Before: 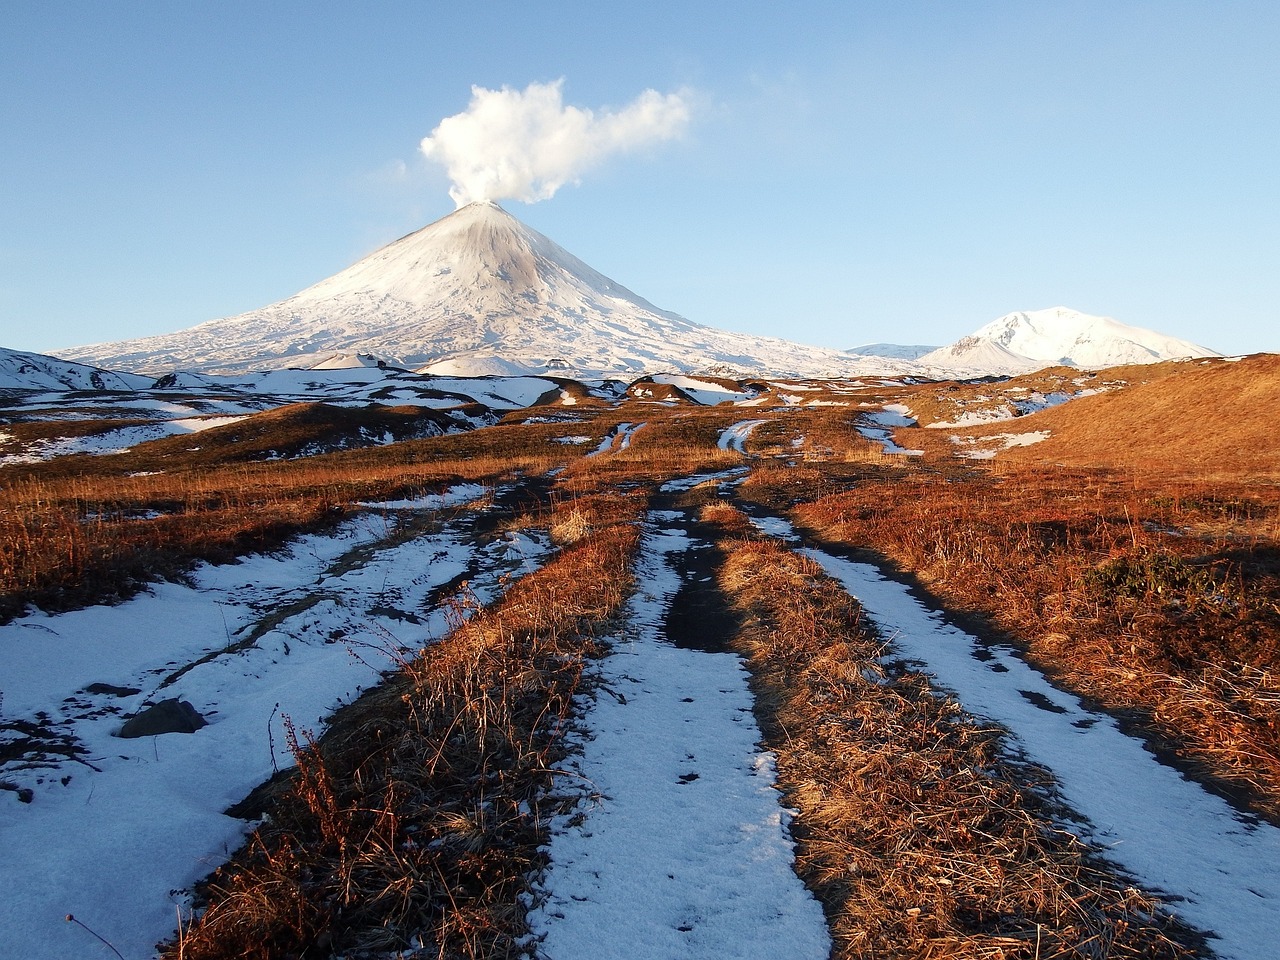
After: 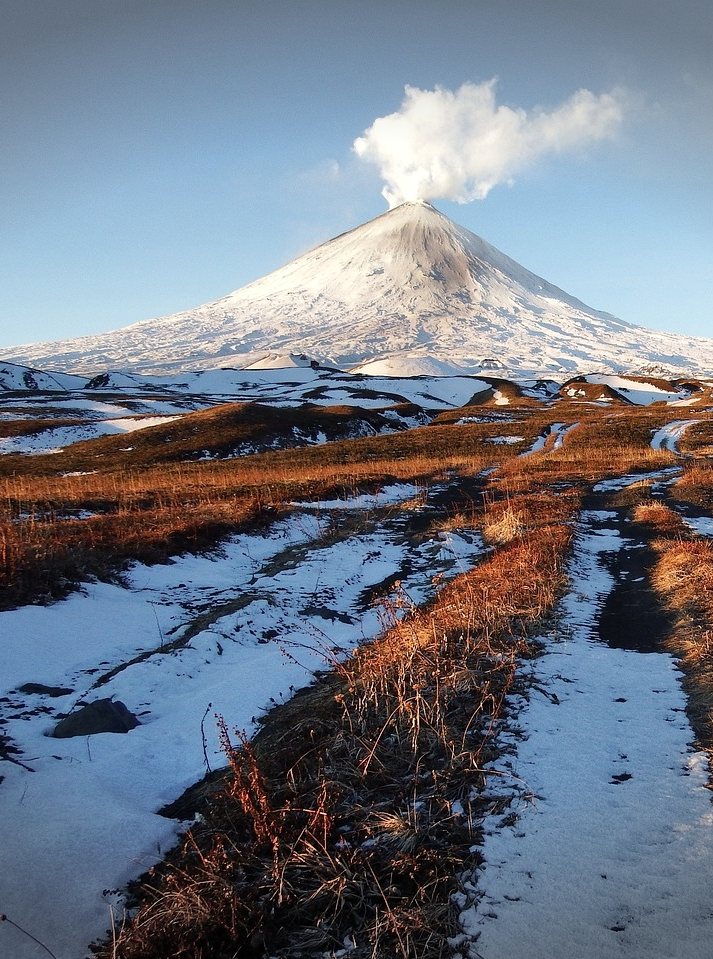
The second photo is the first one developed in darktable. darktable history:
crop: left 5.297%, right 38.927%
vignetting: fall-off start 99.85%, width/height ratio 1.307, unbound false
shadows and highlights: white point adjustment 1.04, soften with gaussian
